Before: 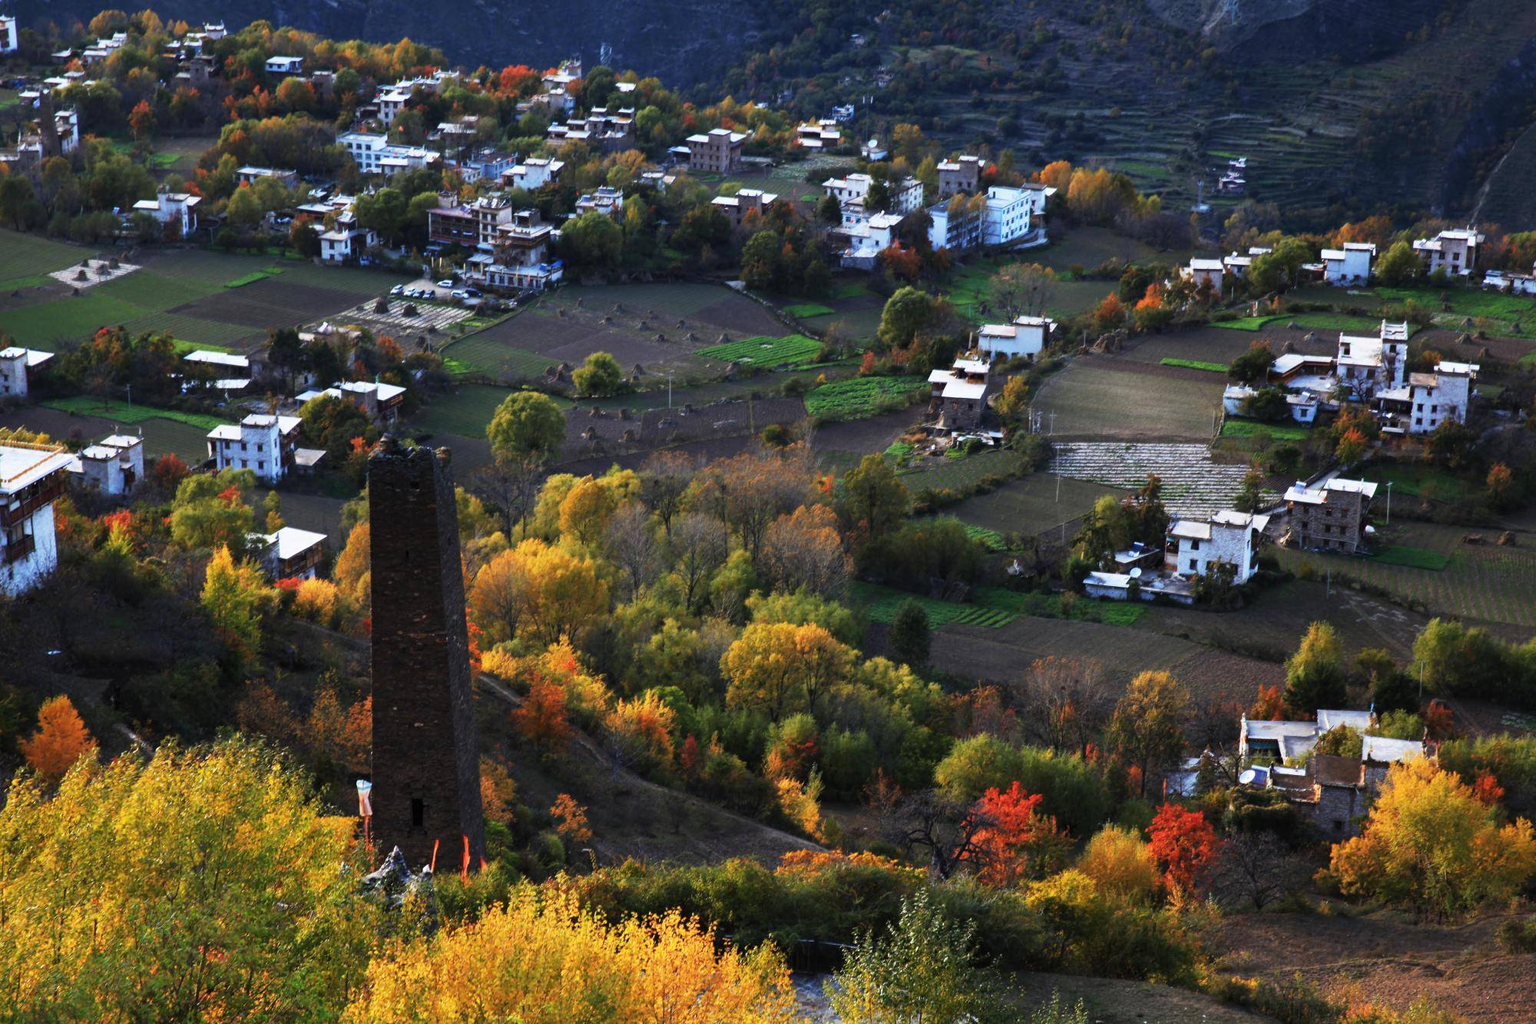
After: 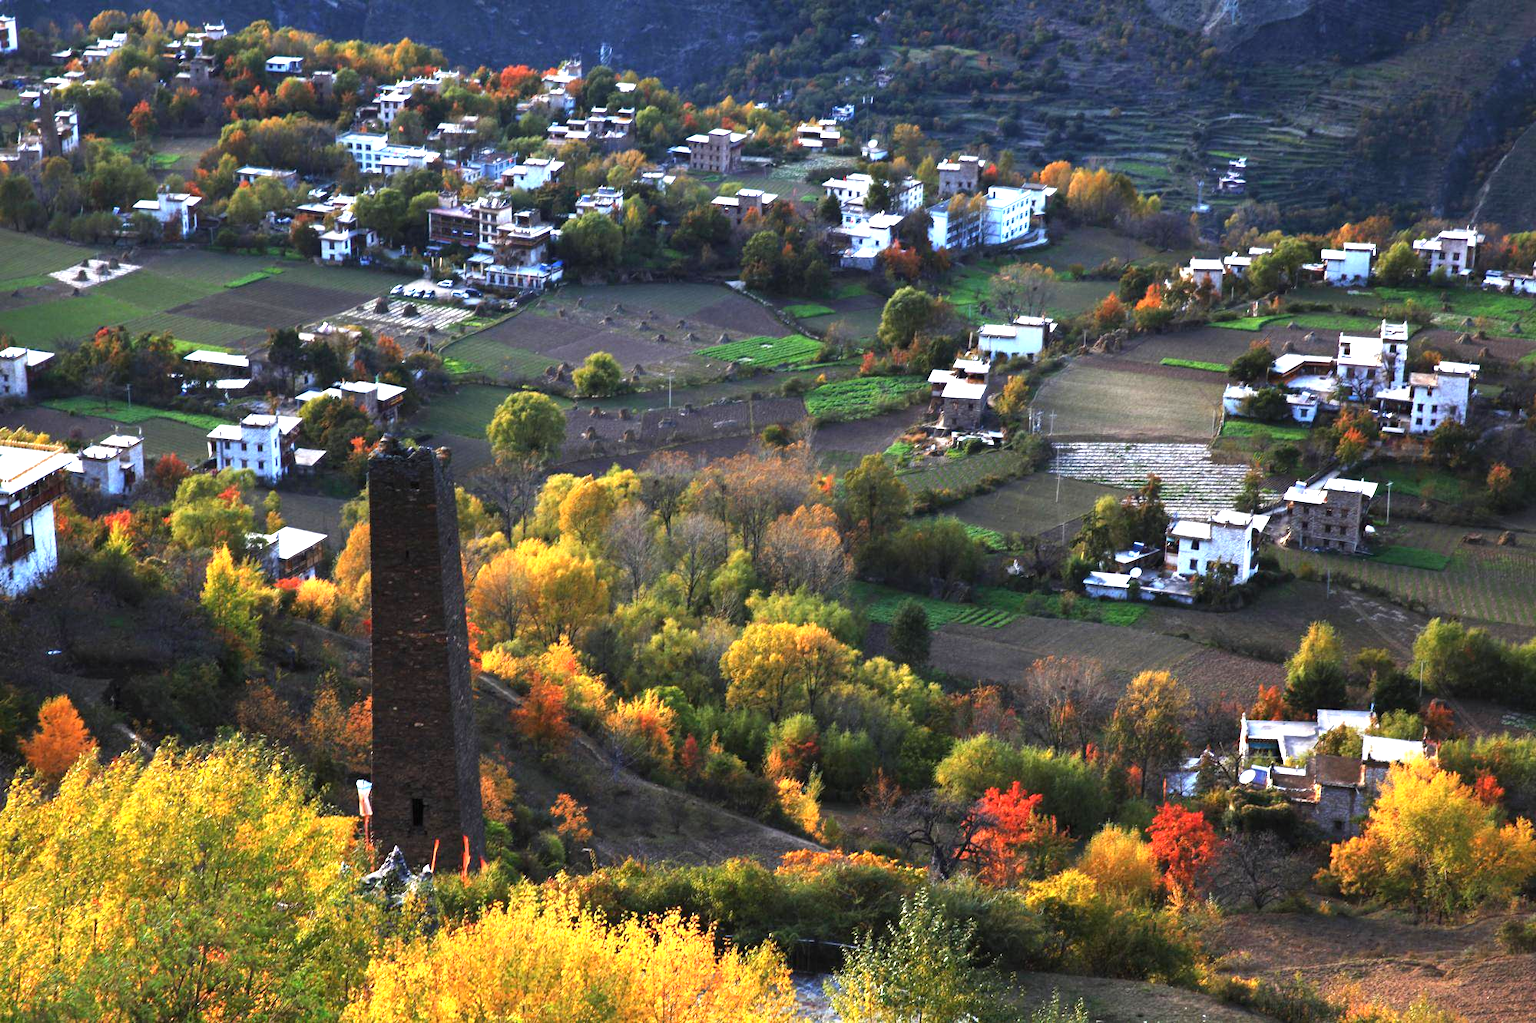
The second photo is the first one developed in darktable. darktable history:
exposure: black level correction 0, exposure 0.947 EV, compensate exposure bias true, compensate highlight preservation false
